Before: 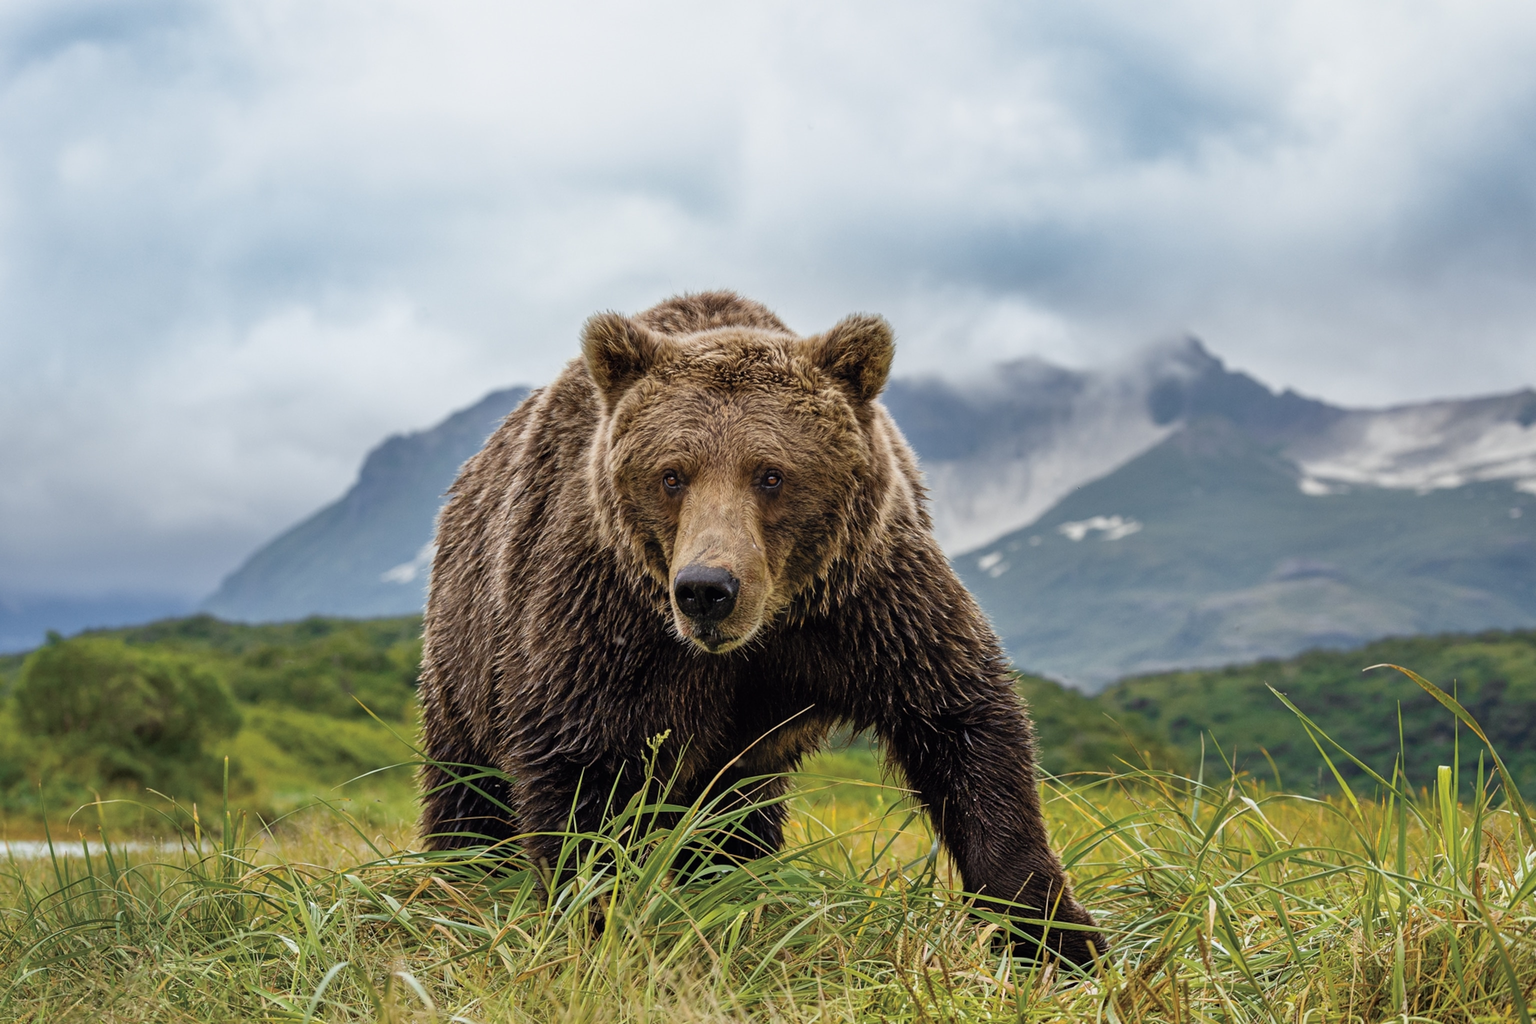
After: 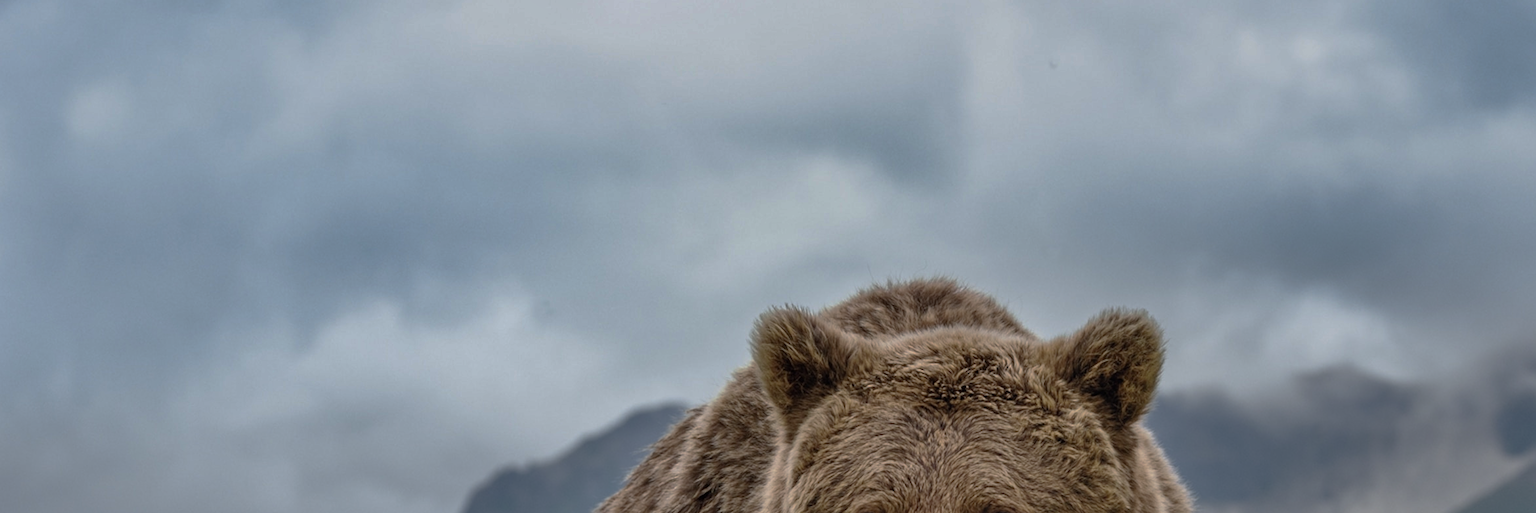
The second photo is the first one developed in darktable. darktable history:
shadows and highlights: low approximation 0.01, soften with gaussian
crop: left 0.571%, top 7.632%, right 23.233%, bottom 54.128%
base curve: curves: ch0 [(0, 0) (0.841, 0.609) (1, 1)], preserve colors none
